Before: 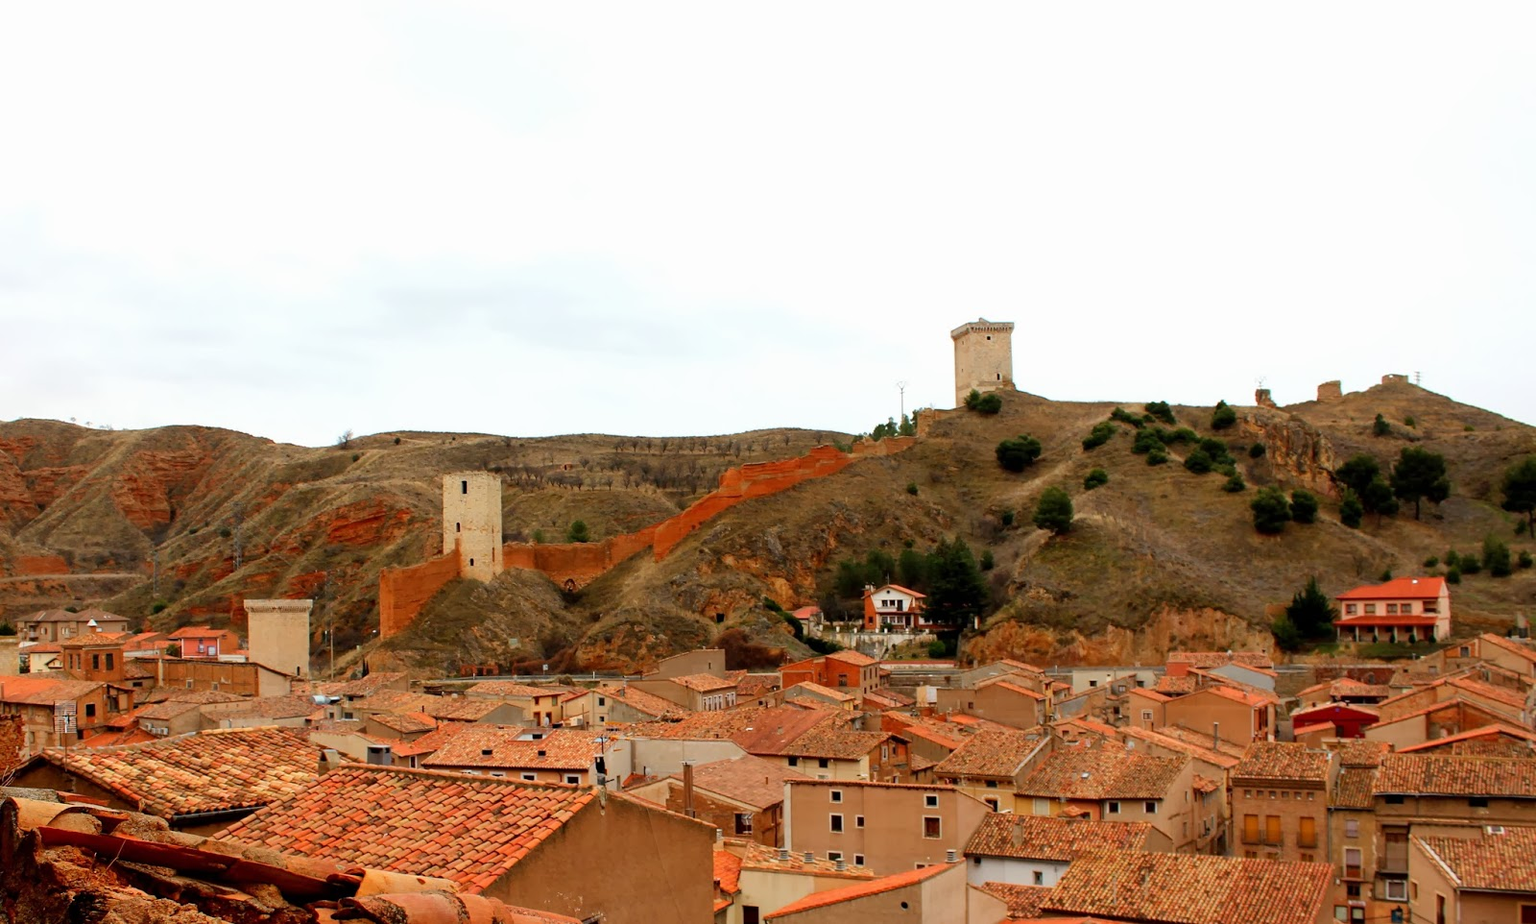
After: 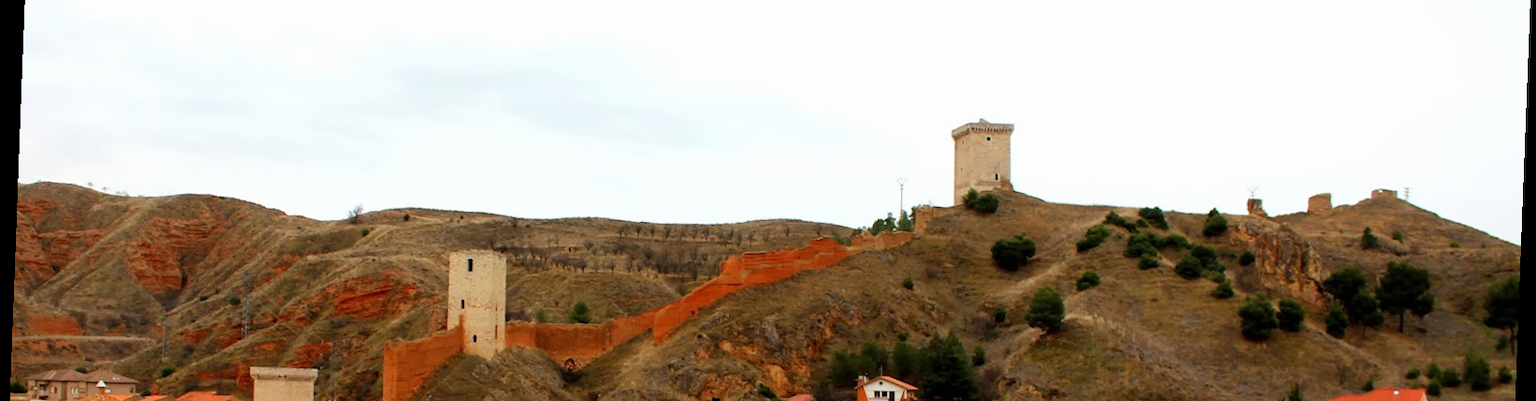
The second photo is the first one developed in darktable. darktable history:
crop and rotate: top 23.84%, bottom 34.294%
rotate and perspective: rotation 2.17°, automatic cropping off
